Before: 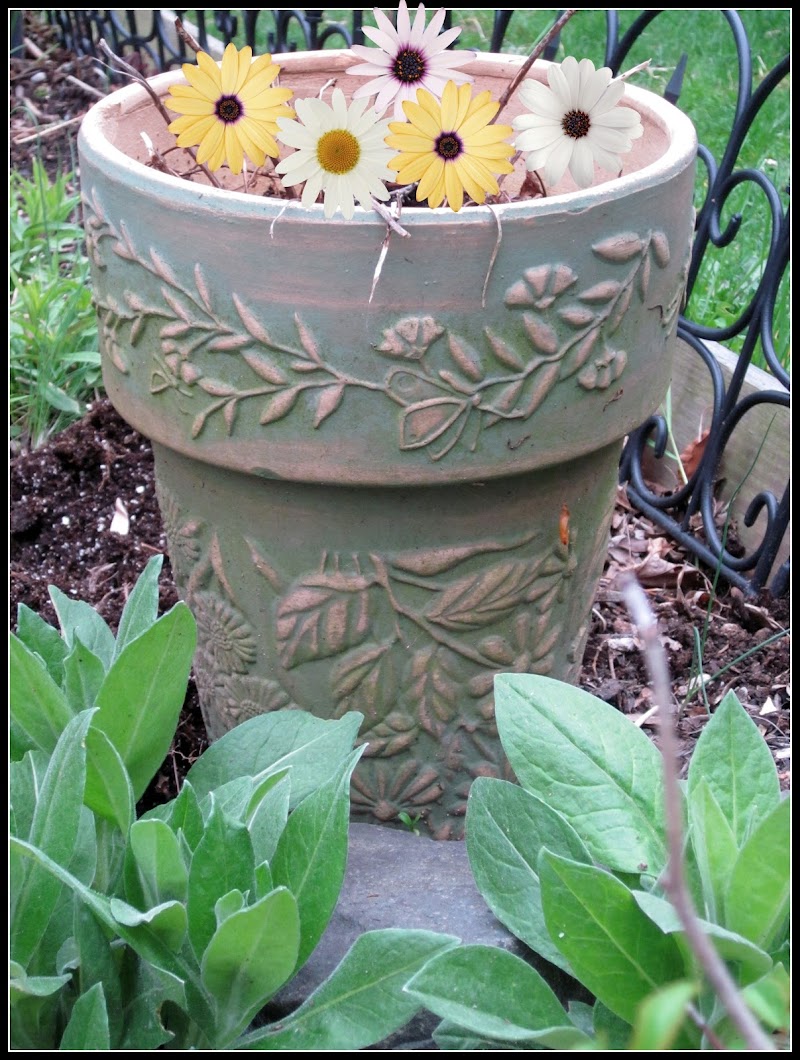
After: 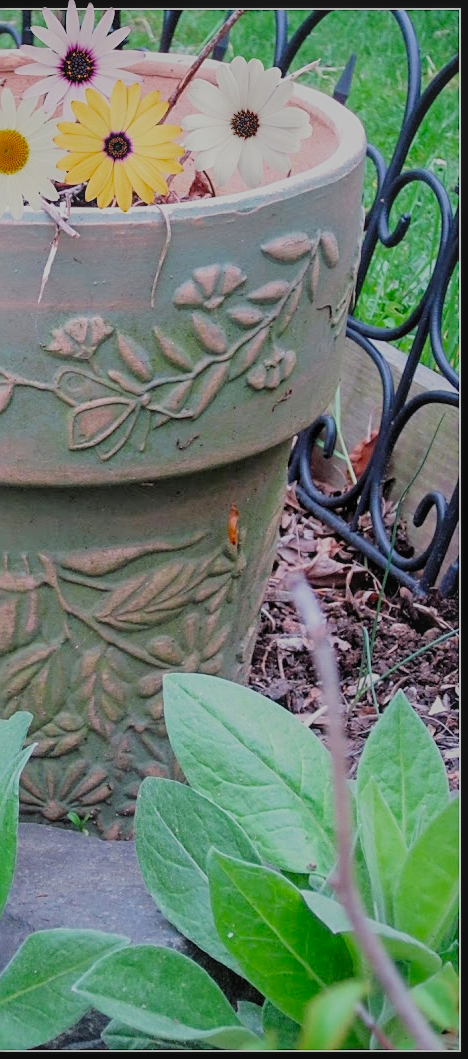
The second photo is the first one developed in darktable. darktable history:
bloom: on, module defaults
local contrast: detail 110%
contrast brightness saturation: contrast 0.14
filmic rgb: white relative exposure 8 EV, threshold 3 EV, hardness 2.44, latitude 10.07%, contrast 0.72, highlights saturation mix 10%, shadows ↔ highlights balance 1.38%, color science v4 (2020), enable highlight reconstruction true
sharpen: on, module defaults
crop: left 41.402%
